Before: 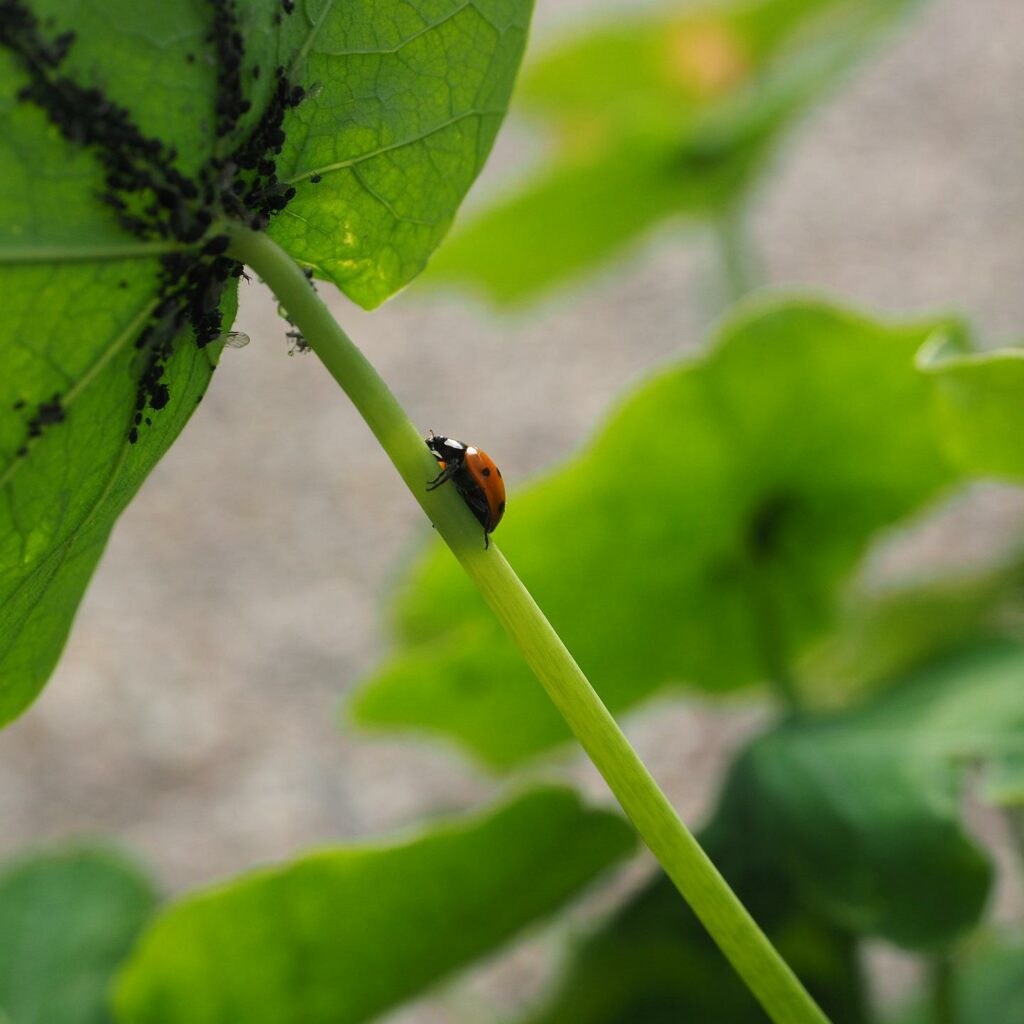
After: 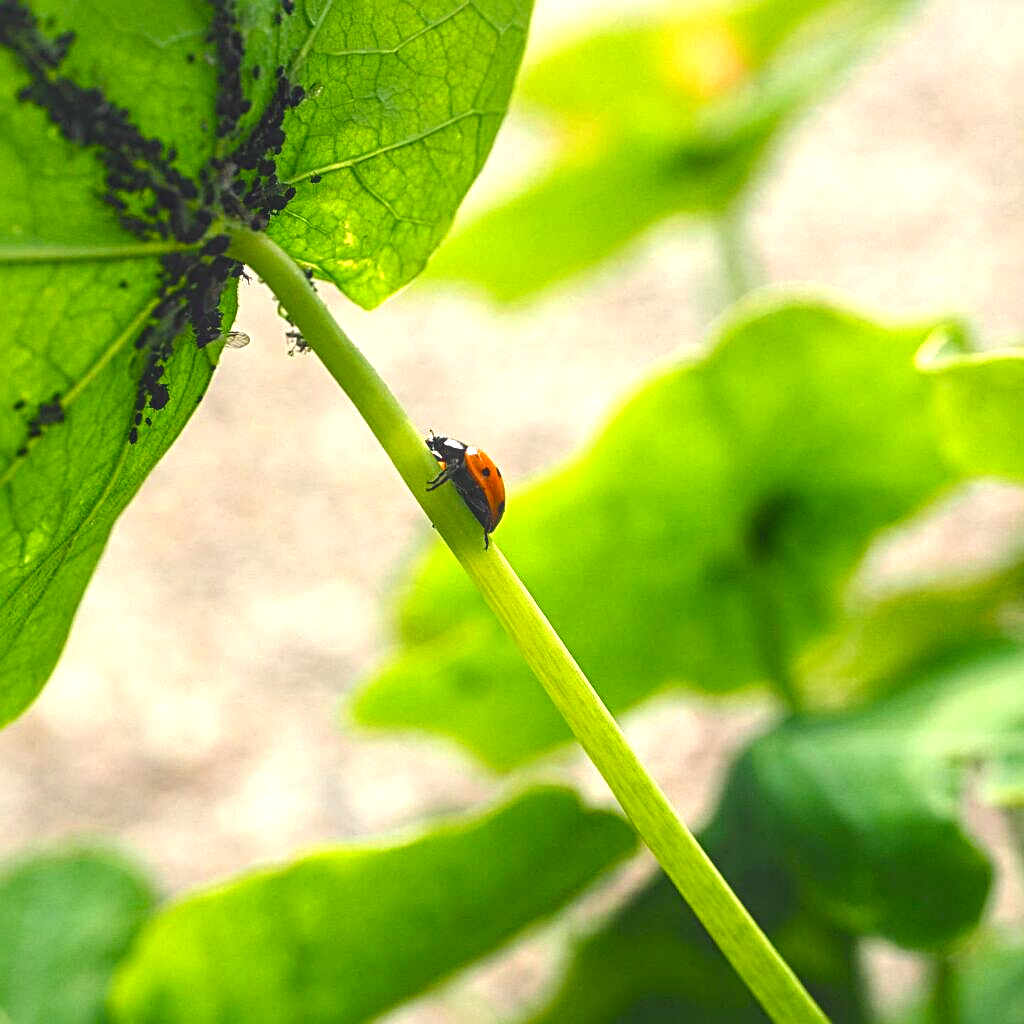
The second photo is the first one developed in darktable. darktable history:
color balance rgb: shadows lift › chroma 3%, shadows lift › hue 280.8°, power › hue 330°, highlights gain › chroma 3%, highlights gain › hue 75.6°, global offset › luminance 2%, perceptual saturation grading › global saturation 20%, perceptual saturation grading › highlights -25%, perceptual saturation grading › shadows 50%, global vibrance 20.33%
exposure: black level correction 0, exposure 1.2 EV, compensate exposure bias true, compensate highlight preservation false
contrast brightness saturation: contrast -0.02, brightness -0.01, saturation 0.03
local contrast: on, module defaults
sharpen: radius 2.817, amount 0.715
